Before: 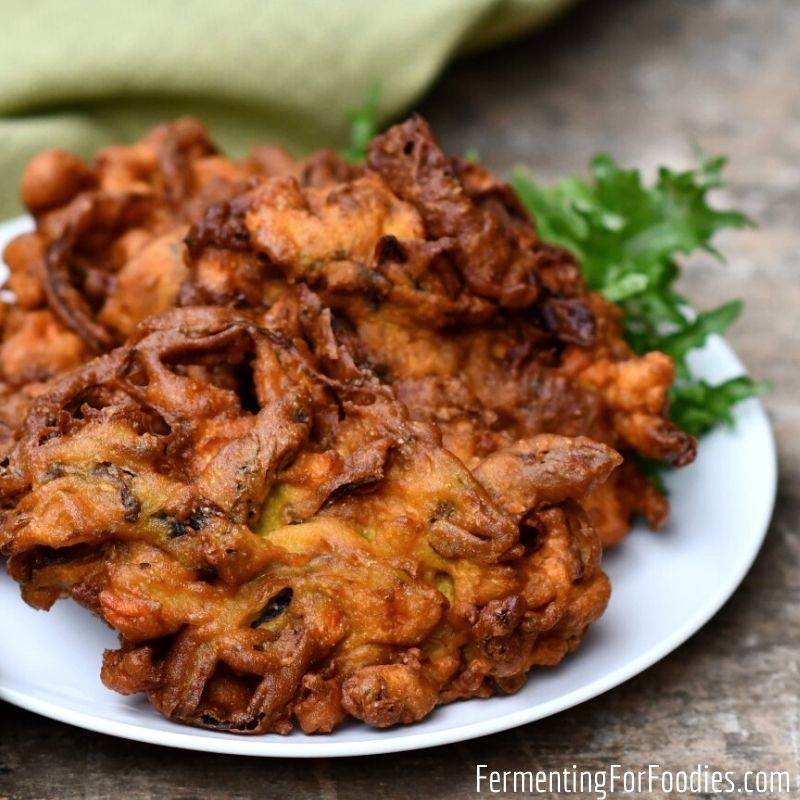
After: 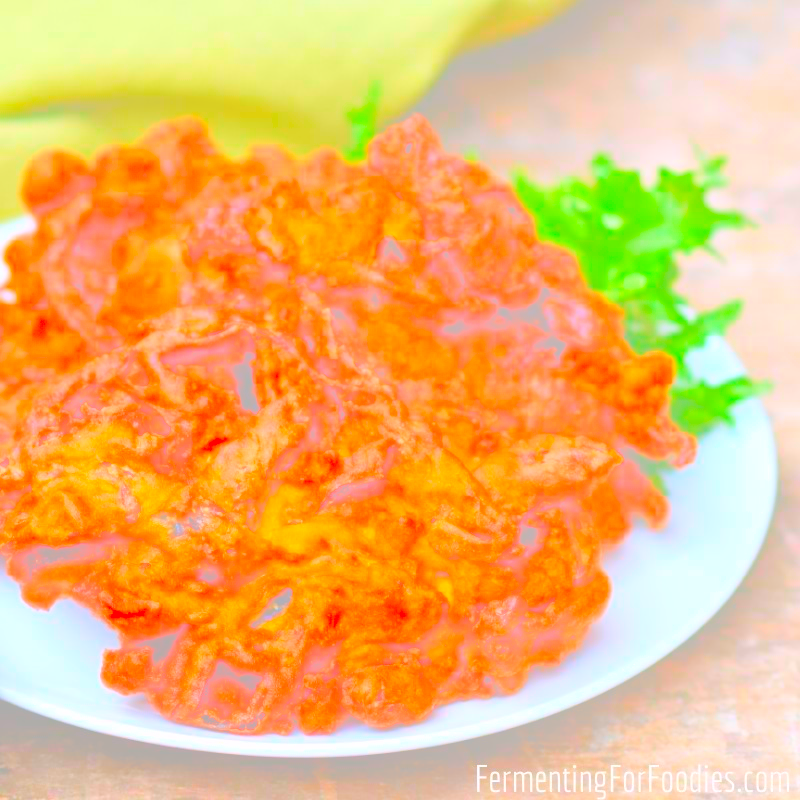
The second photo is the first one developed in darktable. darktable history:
rotate and perspective: automatic cropping original format, crop left 0, crop top 0
bloom: size 70%, threshold 25%, strength 70%
color correction: highlights a* 1.59, highlights b* -1.7, saturation 2.48
